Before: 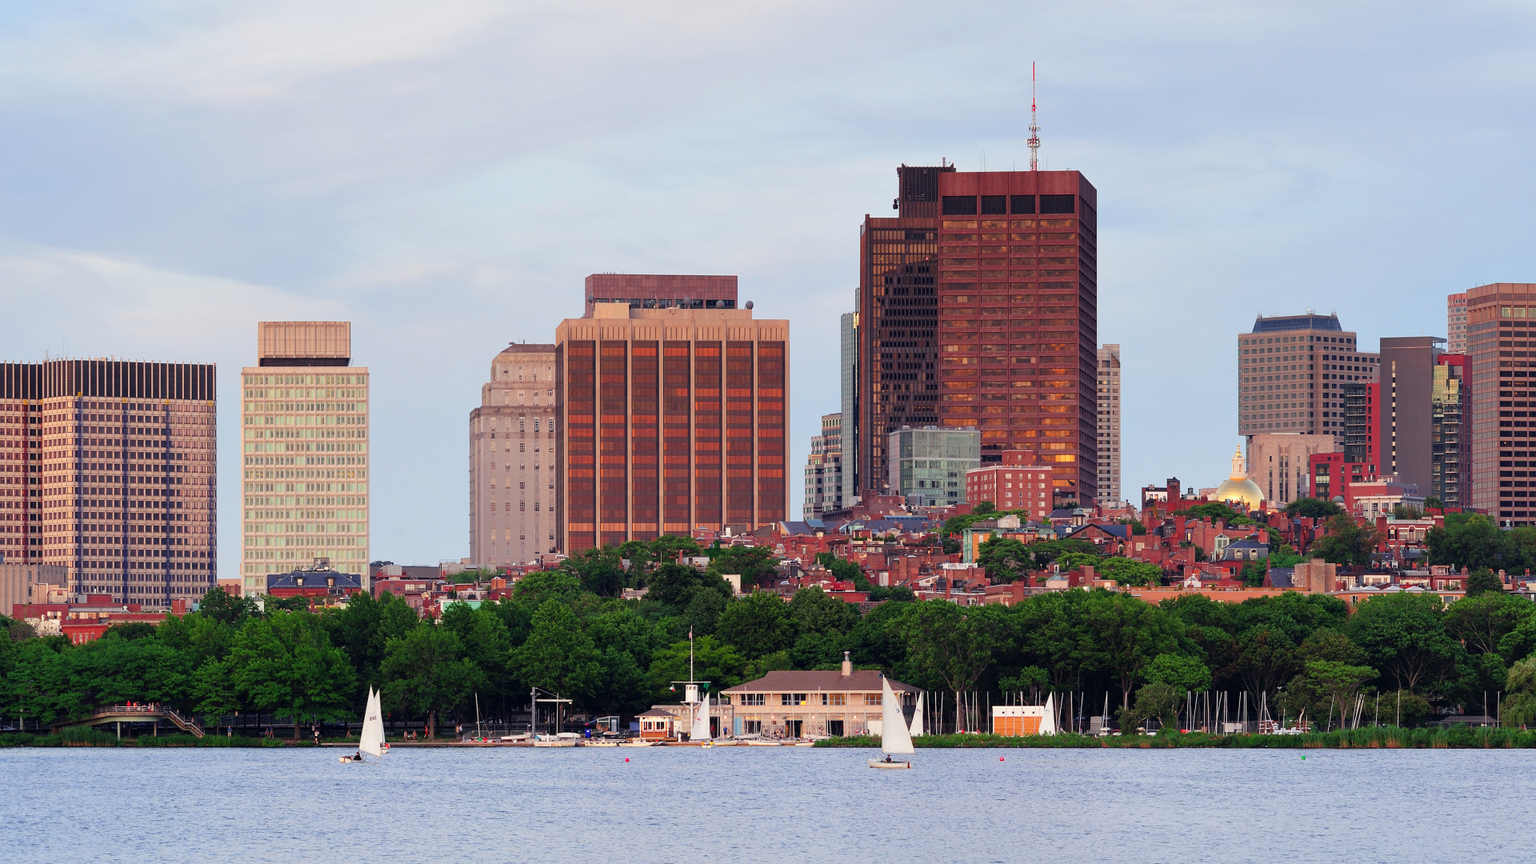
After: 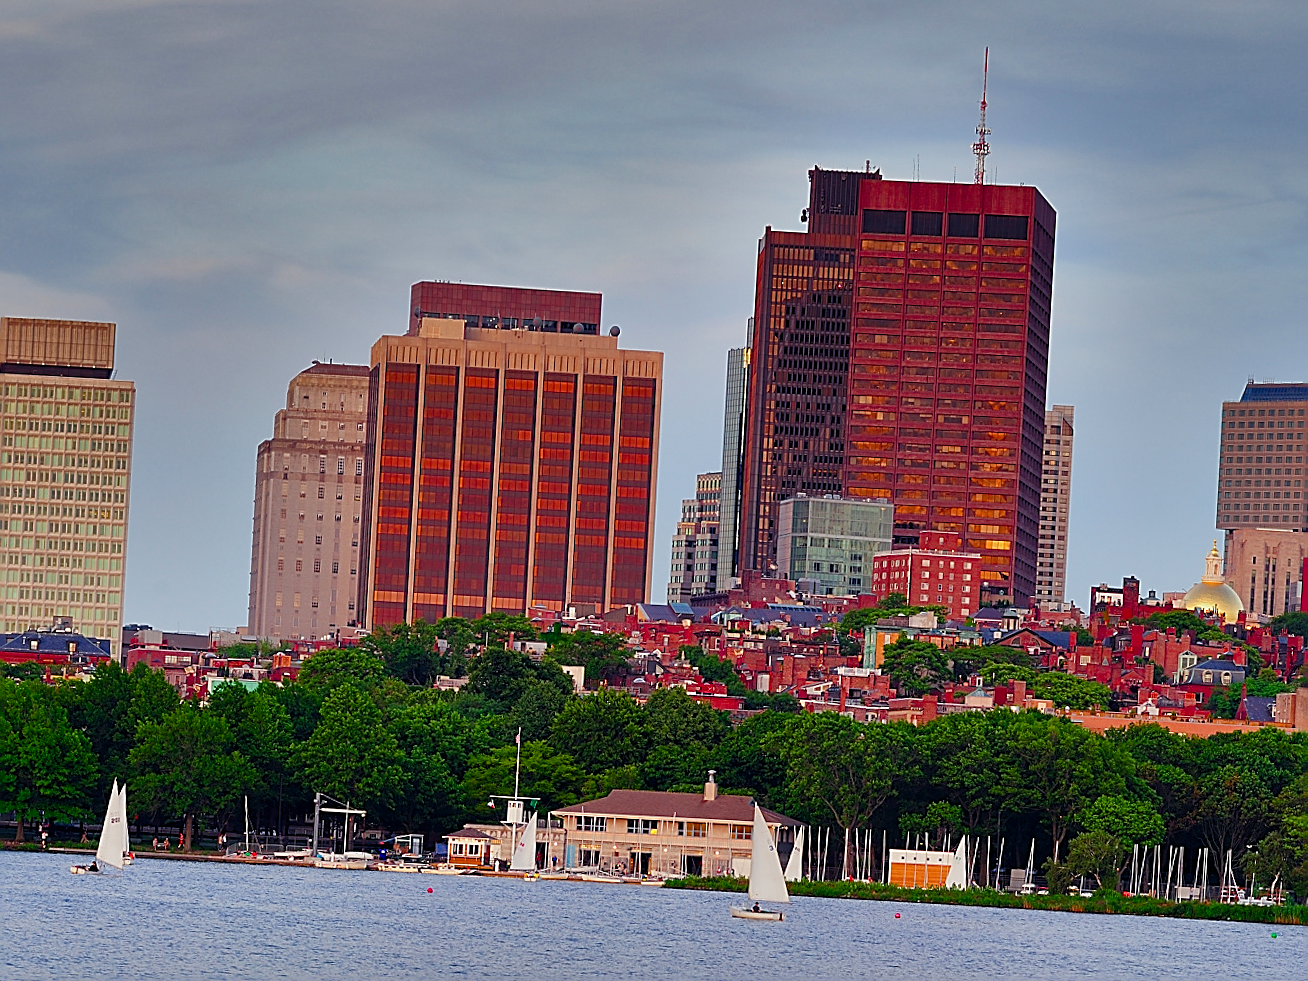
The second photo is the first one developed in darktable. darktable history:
shadows and highlights: shadows 81.54, white point adjustment -9.22, highlights -61.35, soften with gaussian
color balance rgb: power › hue 175.03°, perceptual saturation grading › global saturation 20%, perceptual saturation grading › highlights -25.813%, perceptual saturation grading › shadows 49.653%, global vibrance 20%
crop and rotate: angle -3.26°, left 14.018%, top 0.023%, right 11.073%, bottom 0.053%
sharpen: radius 1.658, amount 1.3
